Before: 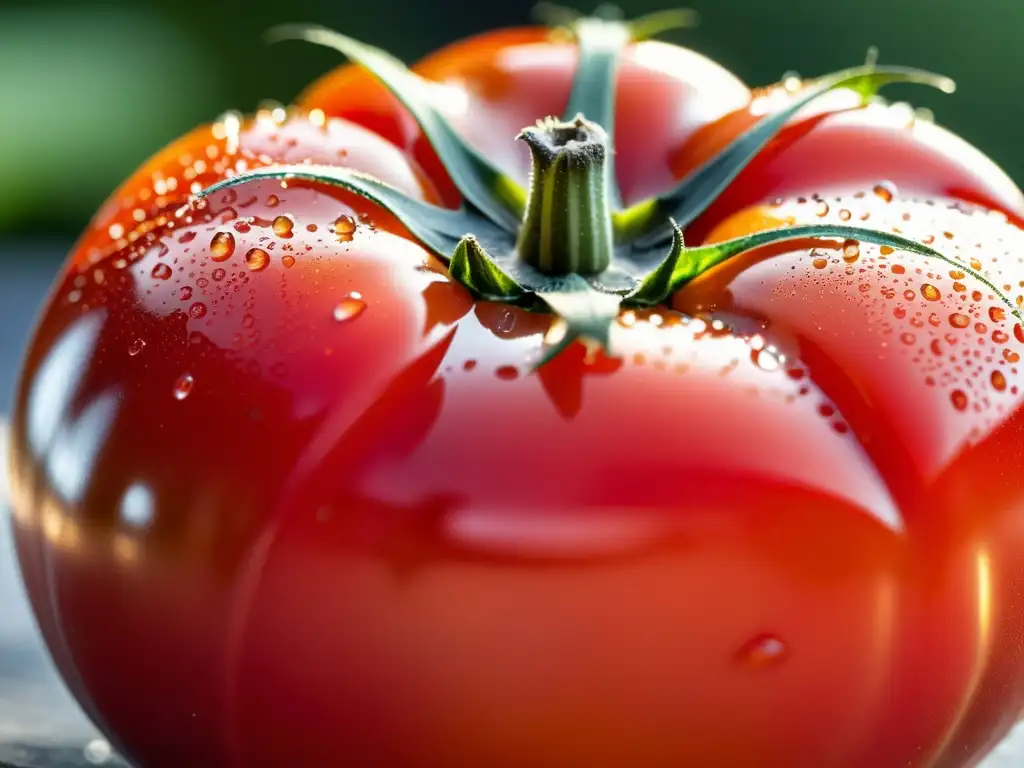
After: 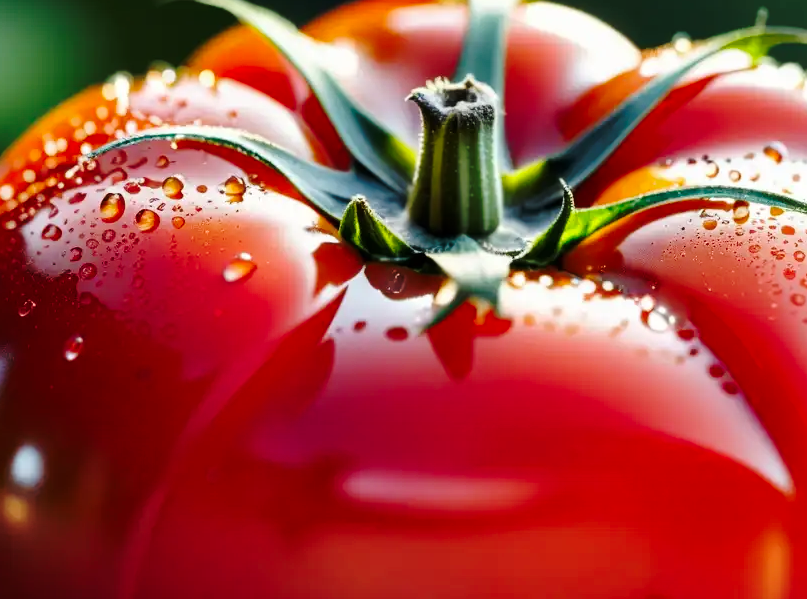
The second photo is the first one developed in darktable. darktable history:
crop and rotate: left 10.769%, top 5.127%, right 10.338%, bottom 16.767%
base curve: curves: ch0 [(0, 0) (0.073, 0.04) (0.157, 0.139) (0.492, 0.492) (0.758, 0.758) (1, 1)], preserve colors none
